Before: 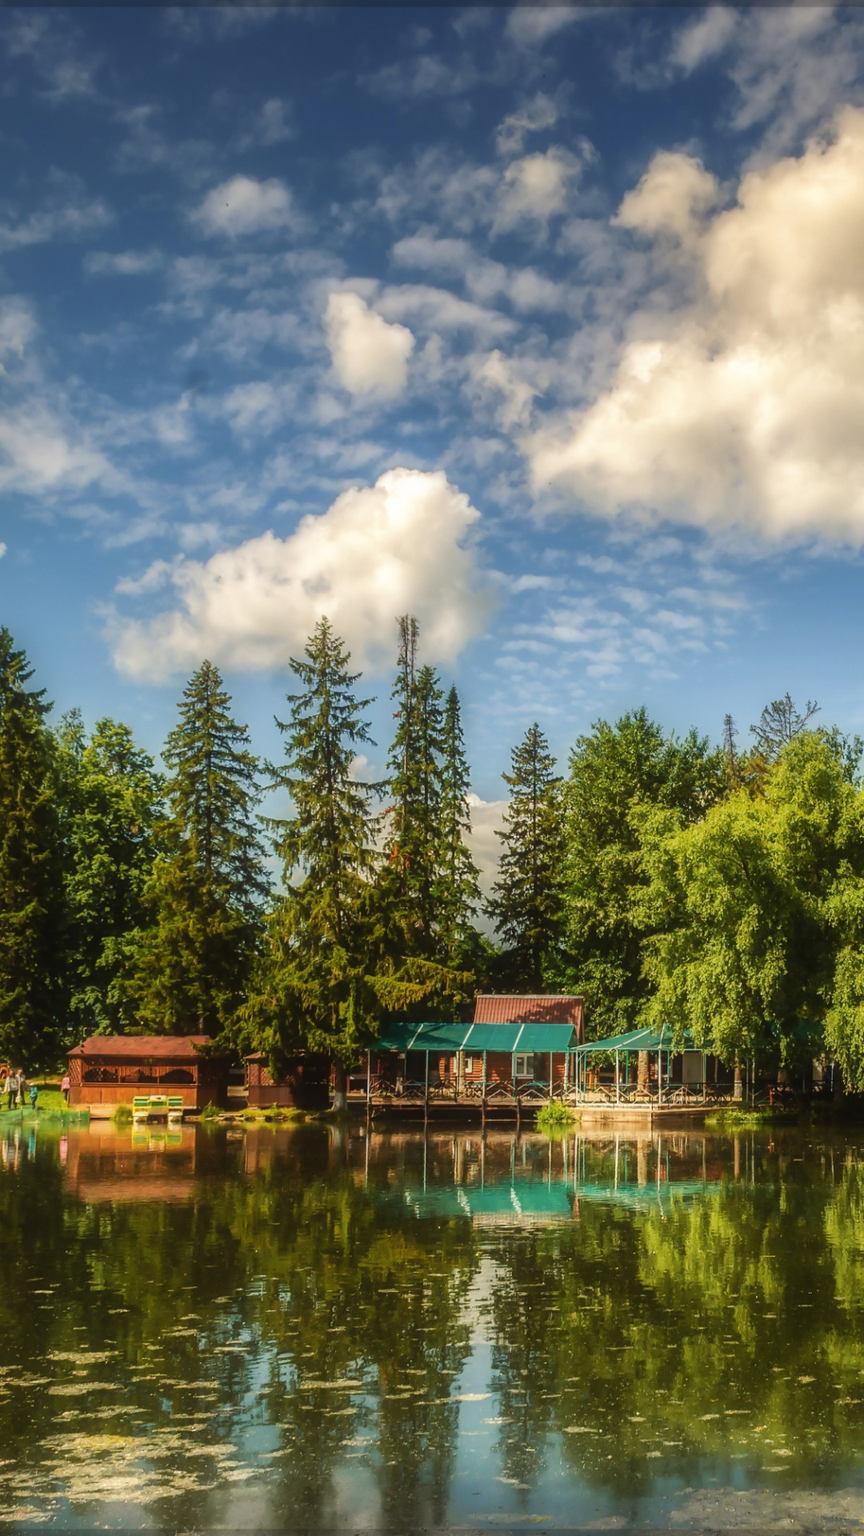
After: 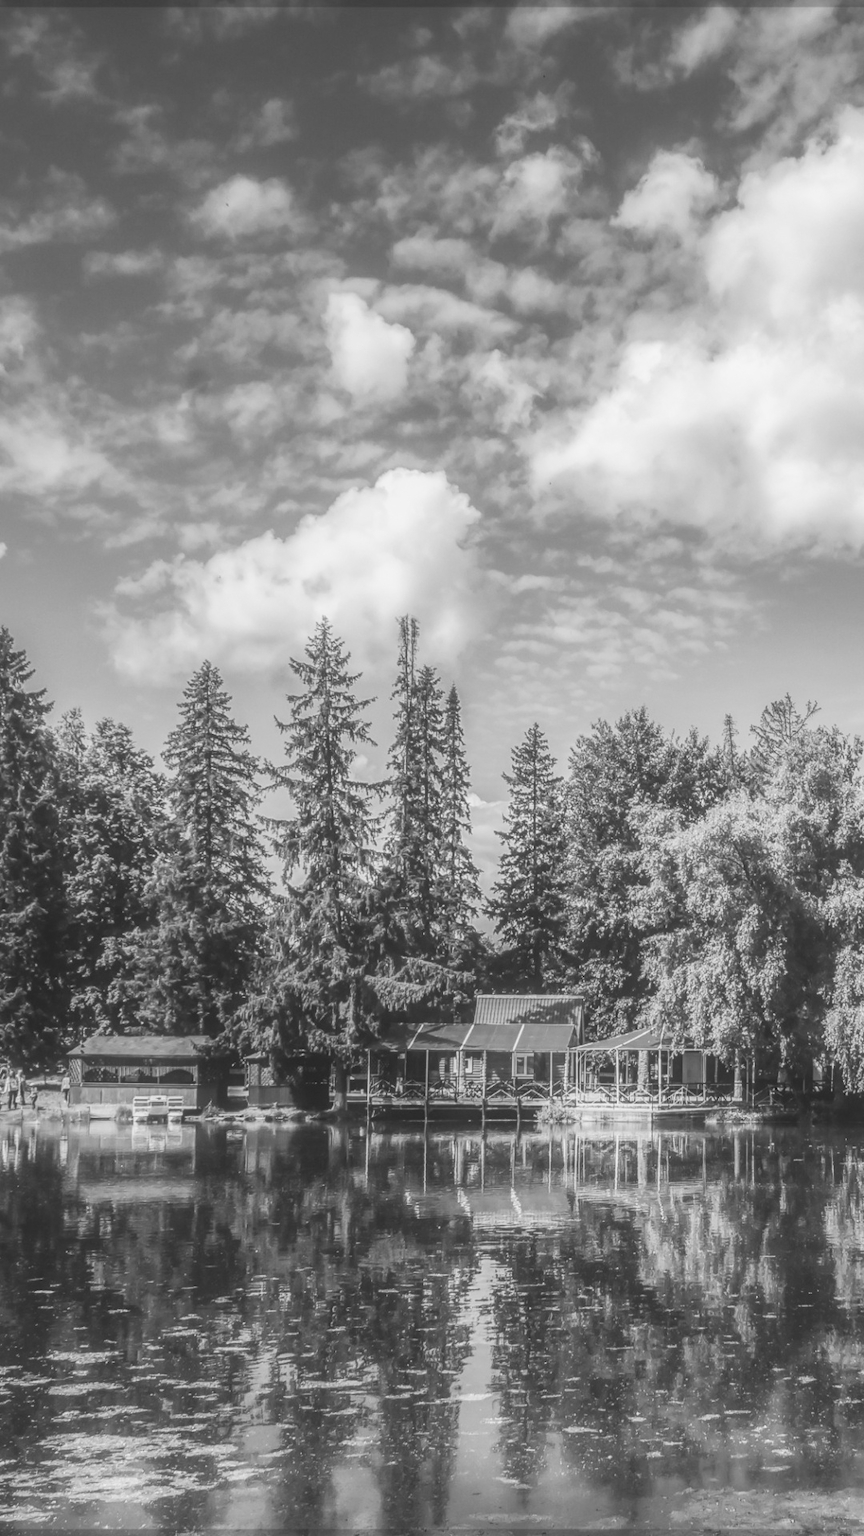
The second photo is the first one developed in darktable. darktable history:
contrast brightness saturation: contrast 0.2, brightness 0.16, saturation 0.22
local contrast: highlights 73%, shadows 15%, midtone range 0.197
monochrome: a 32, b 64, size 2.3
